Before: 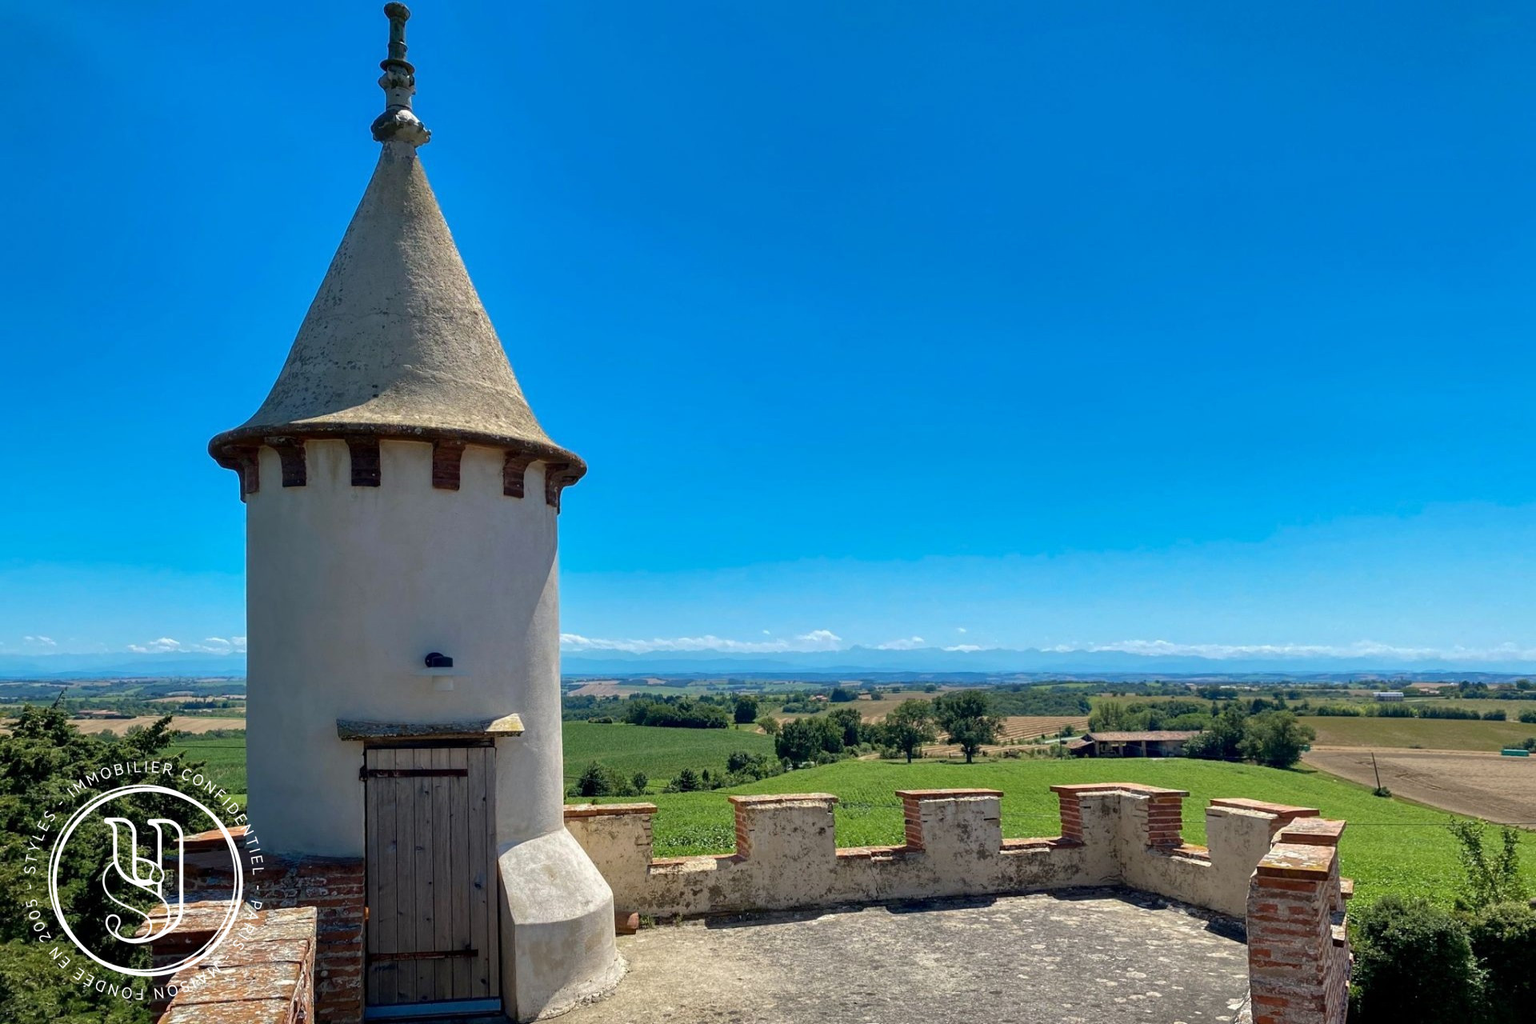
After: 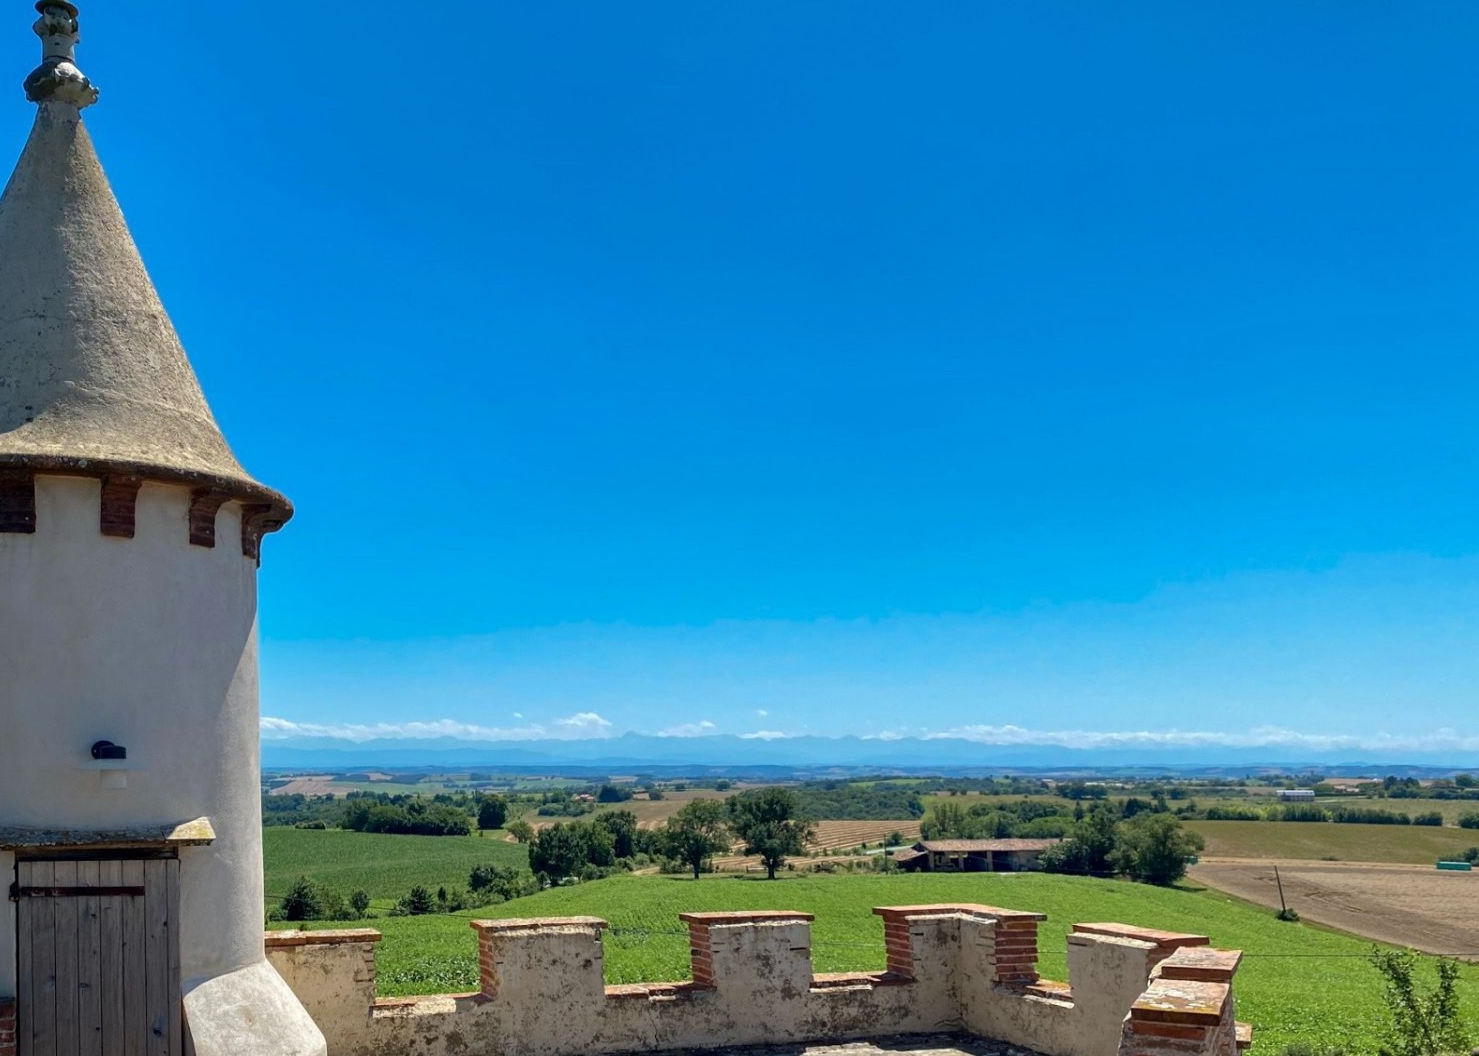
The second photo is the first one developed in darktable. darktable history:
crop: left 22.952%, top 5.877%, bottom 11.571%
